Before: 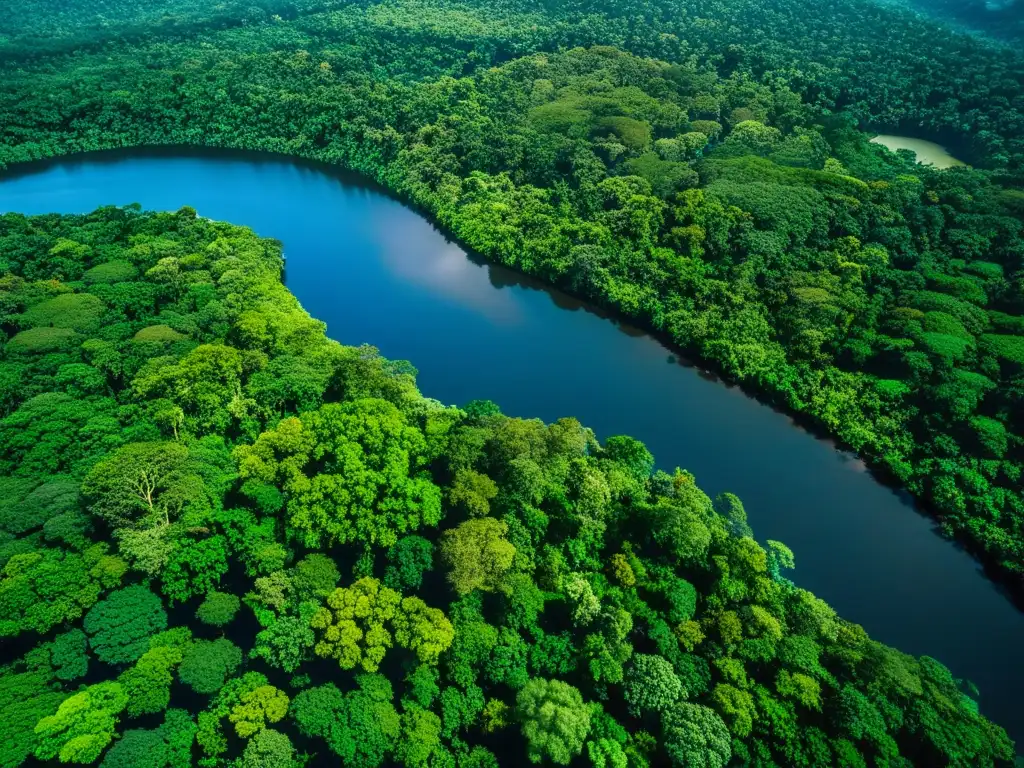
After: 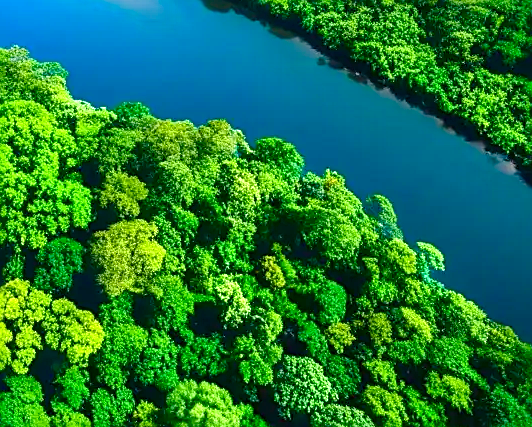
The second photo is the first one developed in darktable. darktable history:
sharpen: on, module defaults
exposure: black level correction 0, exposure 0.938 EV, compensate highlight preservation false
crop: left 34.233%, top 38.847%, right 13.748%, bottom 5.484%
color balance rgb: power › chroma 0.997%, power › hue 254.07°, linear chroma grading › global chroma 15.638%, perceptual saturation grading › global saturation 14.023%, perceptual saturation grading › highlights -25.19%, perceptual saturation grading › shadows 29.78%
